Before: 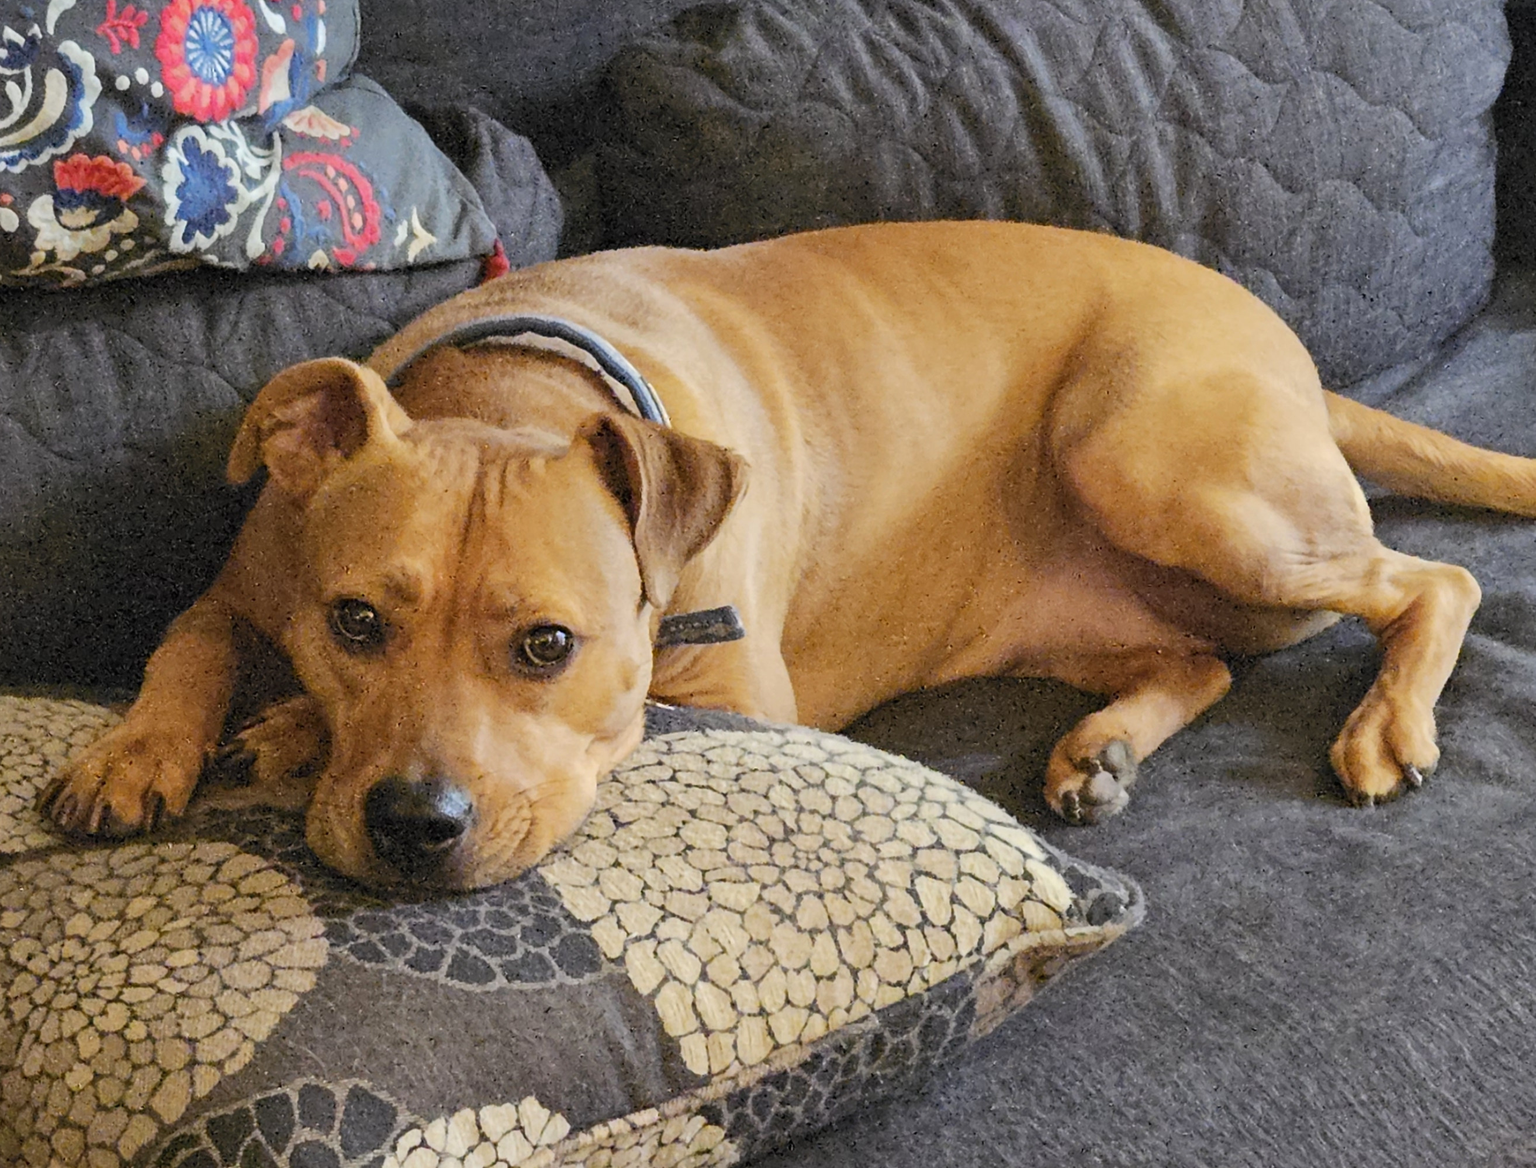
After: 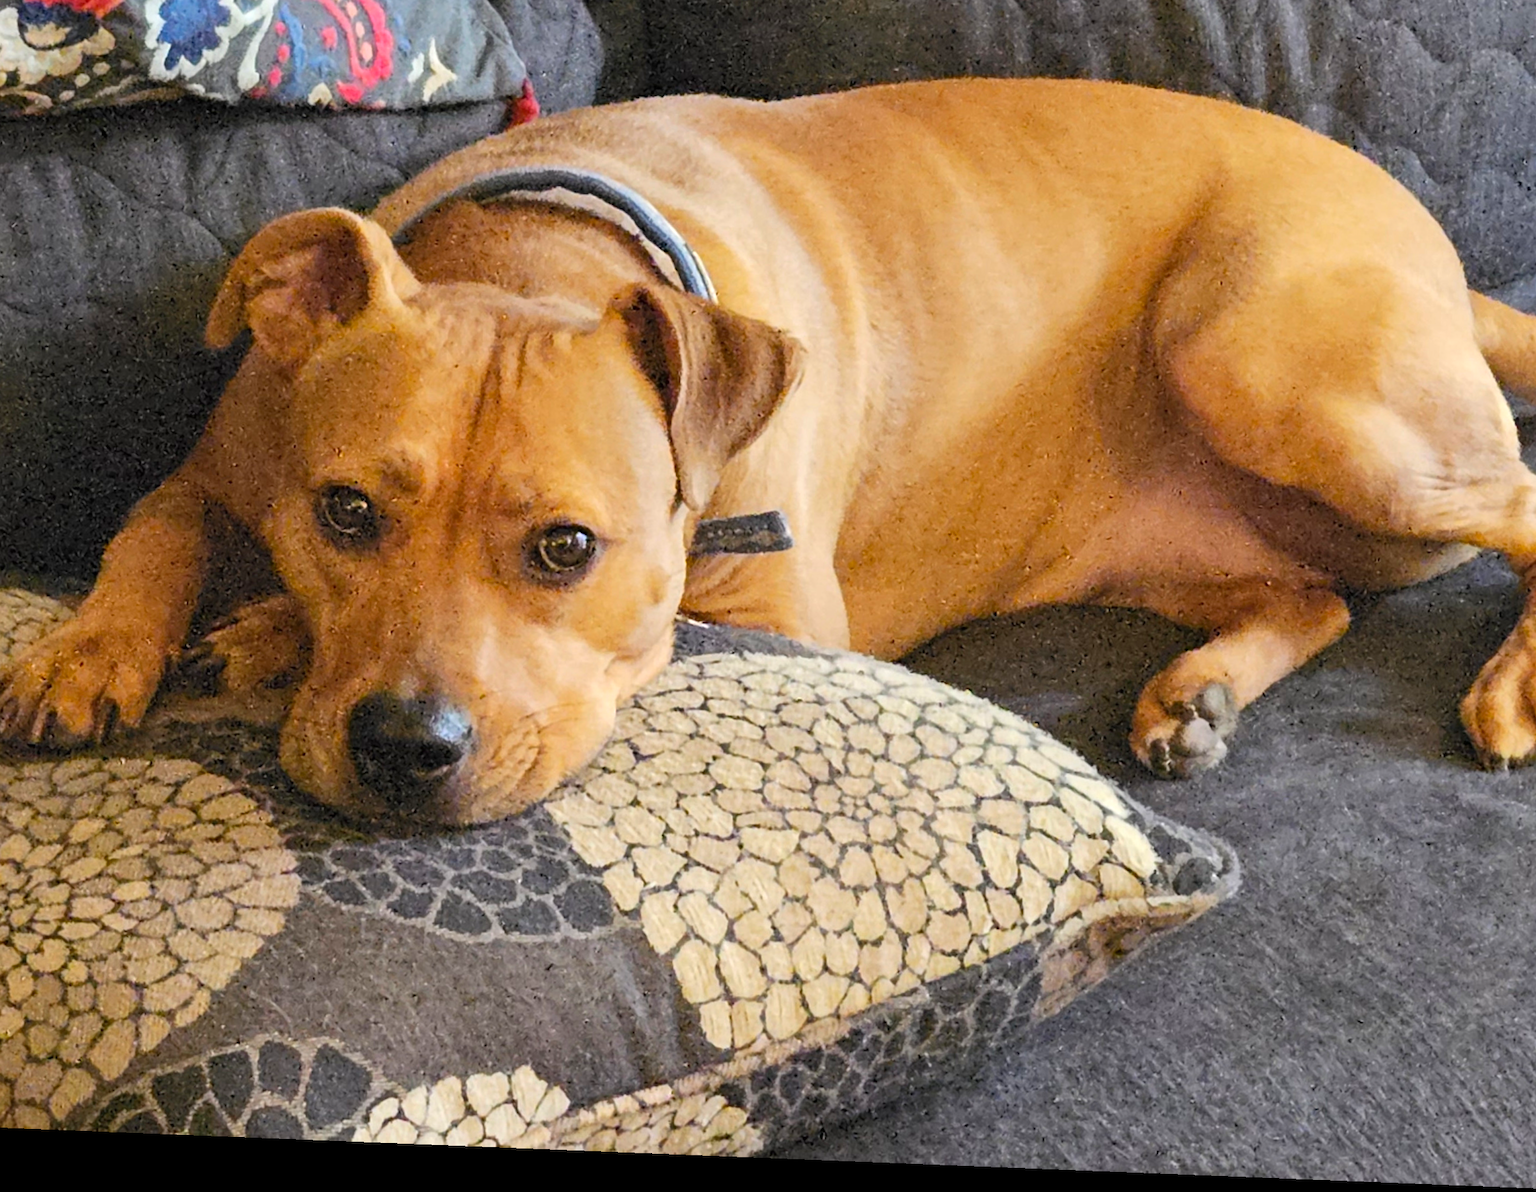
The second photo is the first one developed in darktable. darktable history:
rotate and perspective: rotation 2.27°, automatic cropping off
exposure: exposure 0.2 EV, compensate highlight preservation false
levels: levels [0, 0.492, 0.984]
crop and rotate: left 4.842%, top 15.51%, right 10.668%
